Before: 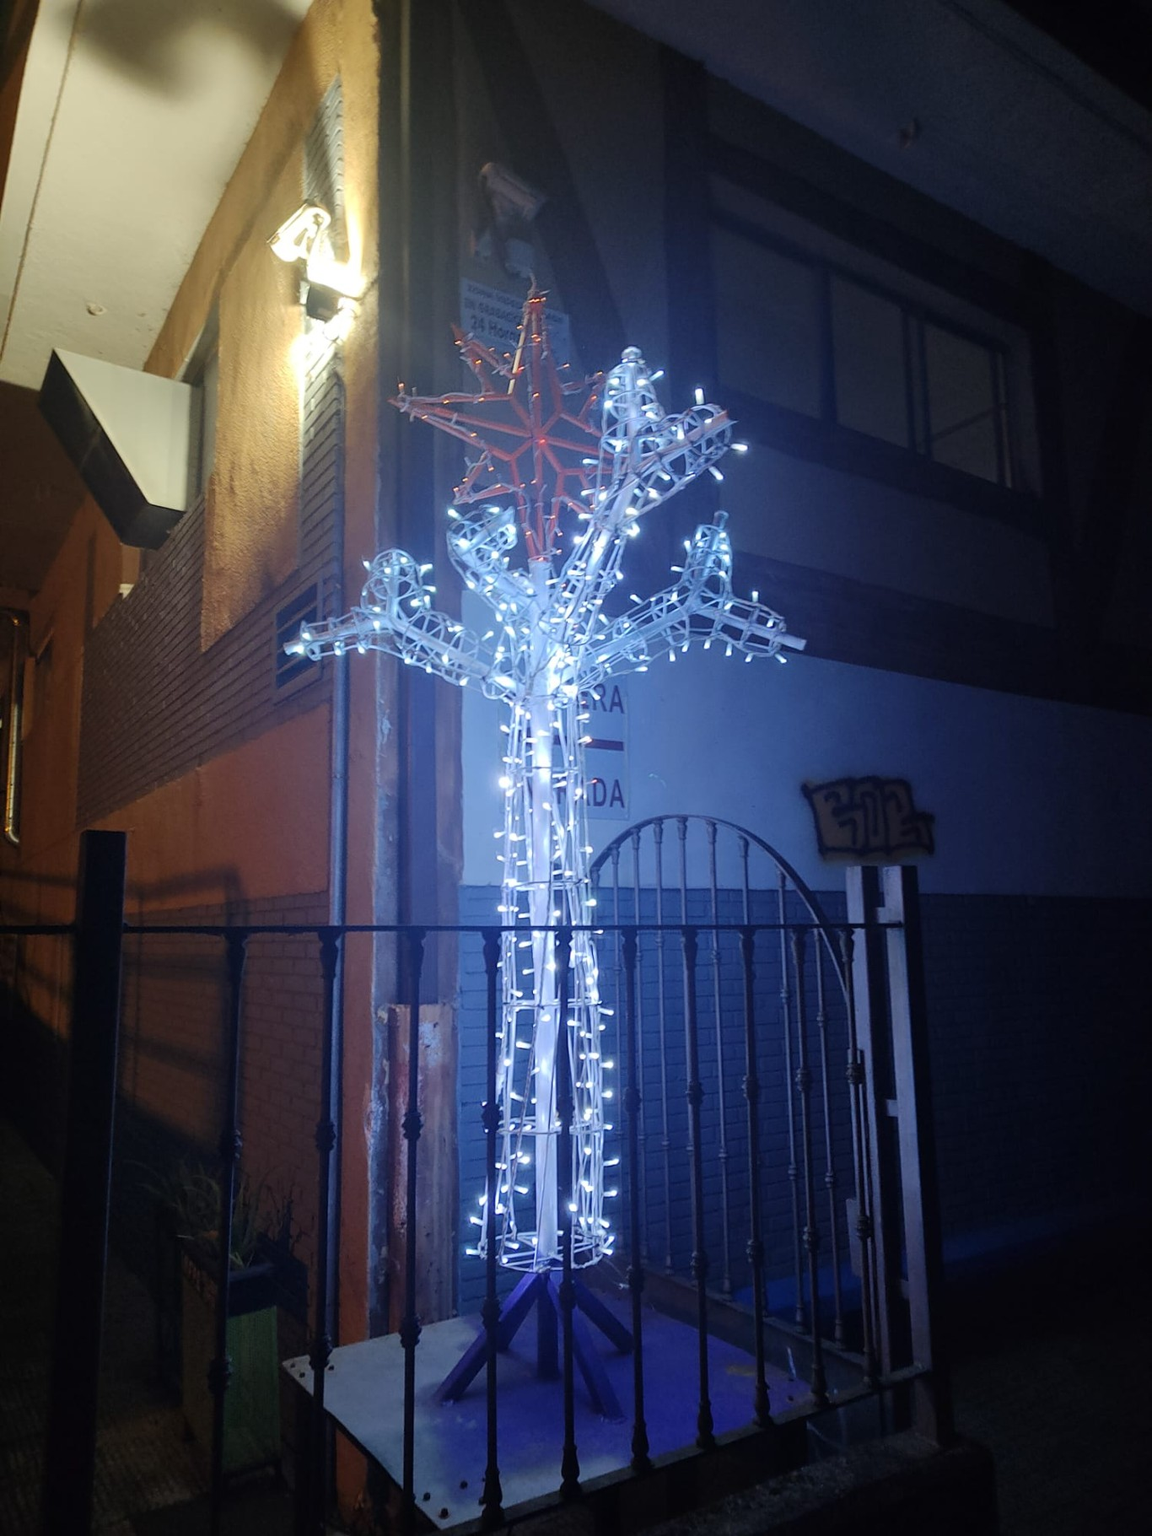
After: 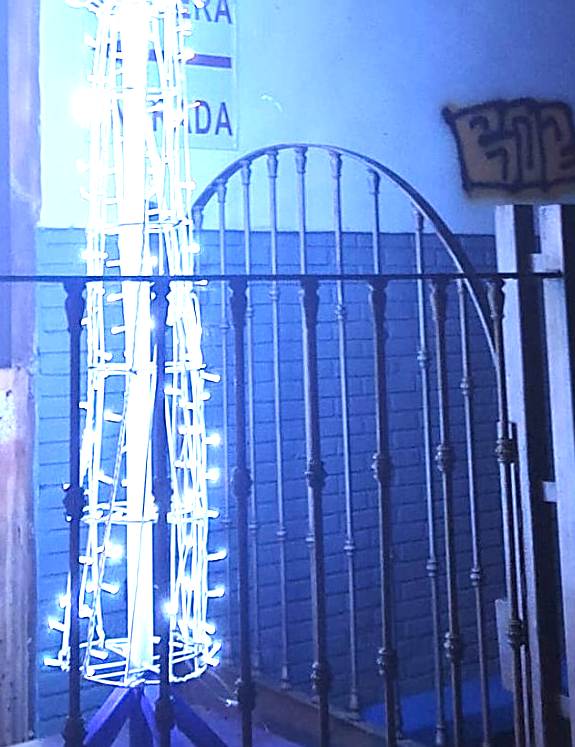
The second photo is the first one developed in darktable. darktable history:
sharpen: on, module defaults
exposure: black level correction 0, exposure 1.975 EV, compensate exposure bias true, compensate highlight preservation false
crop: left 37.221%, top 45.169%, right 20.63%, bottom 13.777%
